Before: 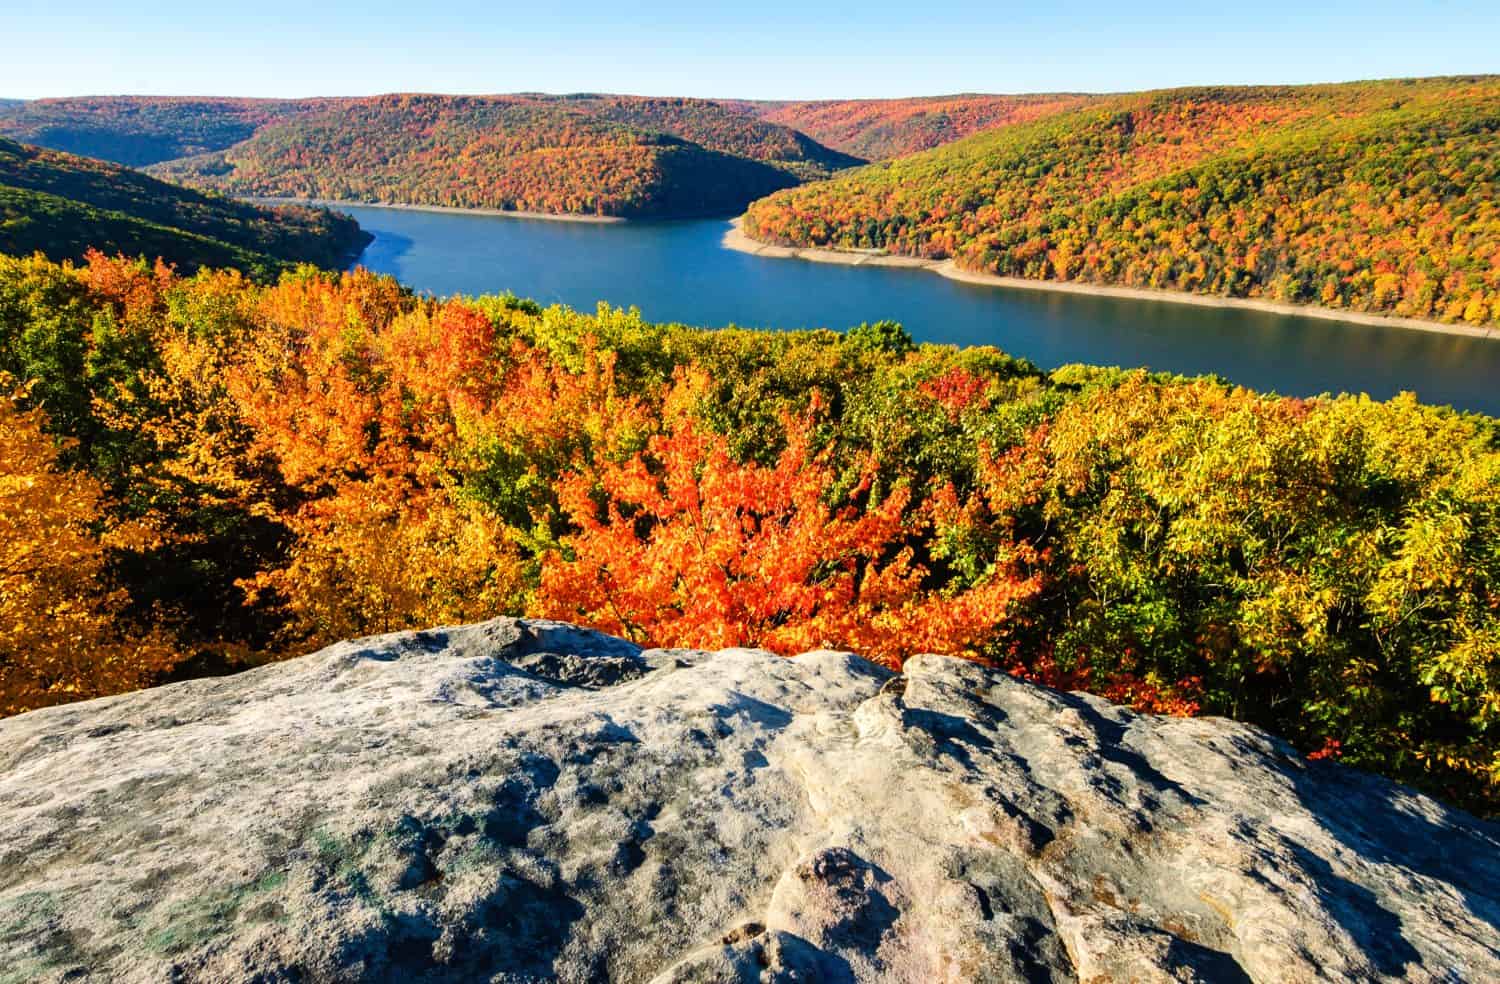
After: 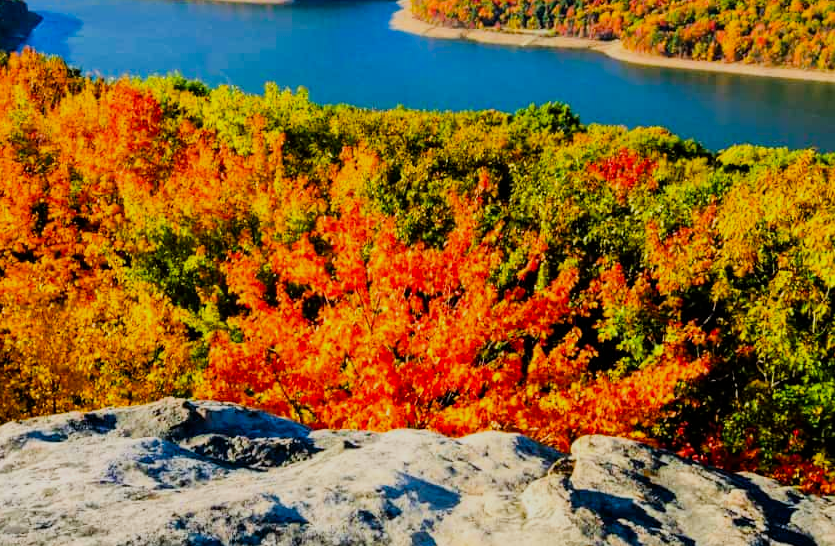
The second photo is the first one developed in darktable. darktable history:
contrast brightness saturation: contrast 0.082, saturation 0.2
filmic rgb: black relative exposure -7.65 EV, white relative exposure 4.56 EV, threshold 3.02 EV, hardness 3.61, enable highlight reconstruction true
crop and rotate: left 22.193%, top 22.347%, right 22.075%, bottom 22.117%
color balance rgb: perceptual saturation grading › global saturation 19.323%
